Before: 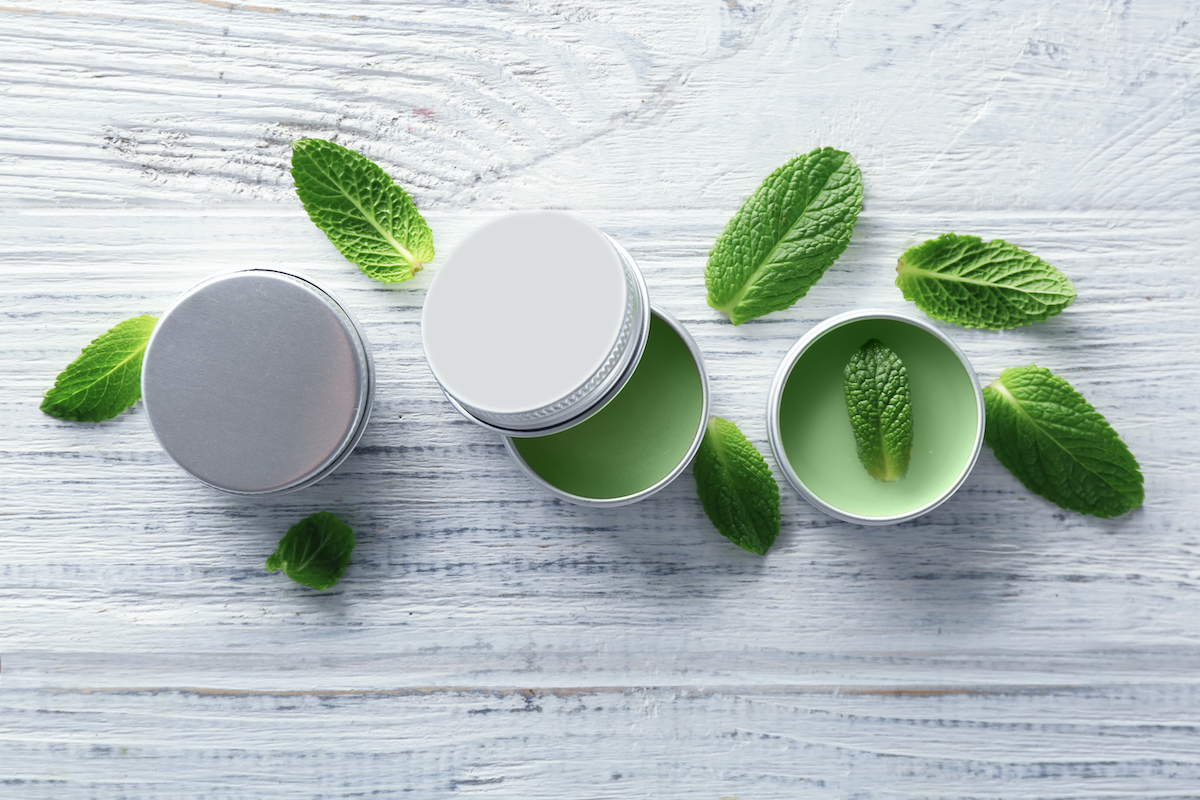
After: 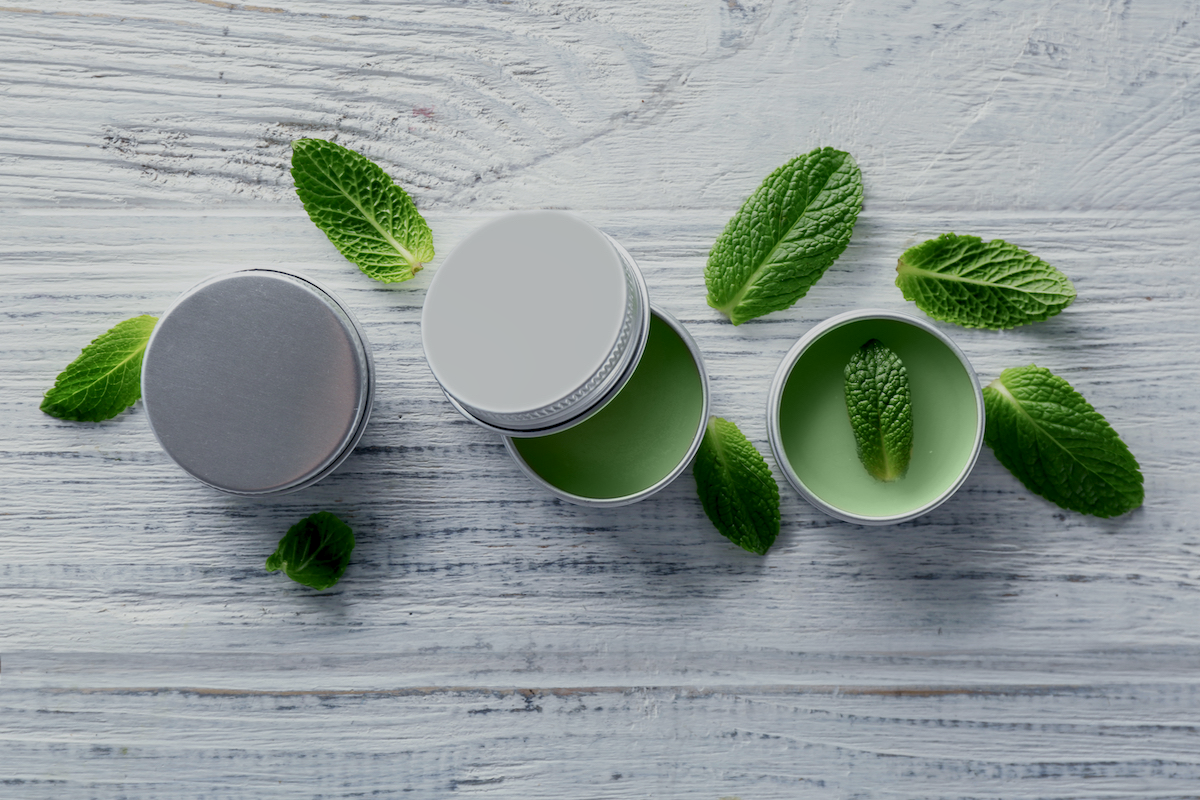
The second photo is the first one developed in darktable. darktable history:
exposure: black level correction 0.009, exposure -0.637 EV, compensate highlight preservation false
local contrast: on, module defaults
